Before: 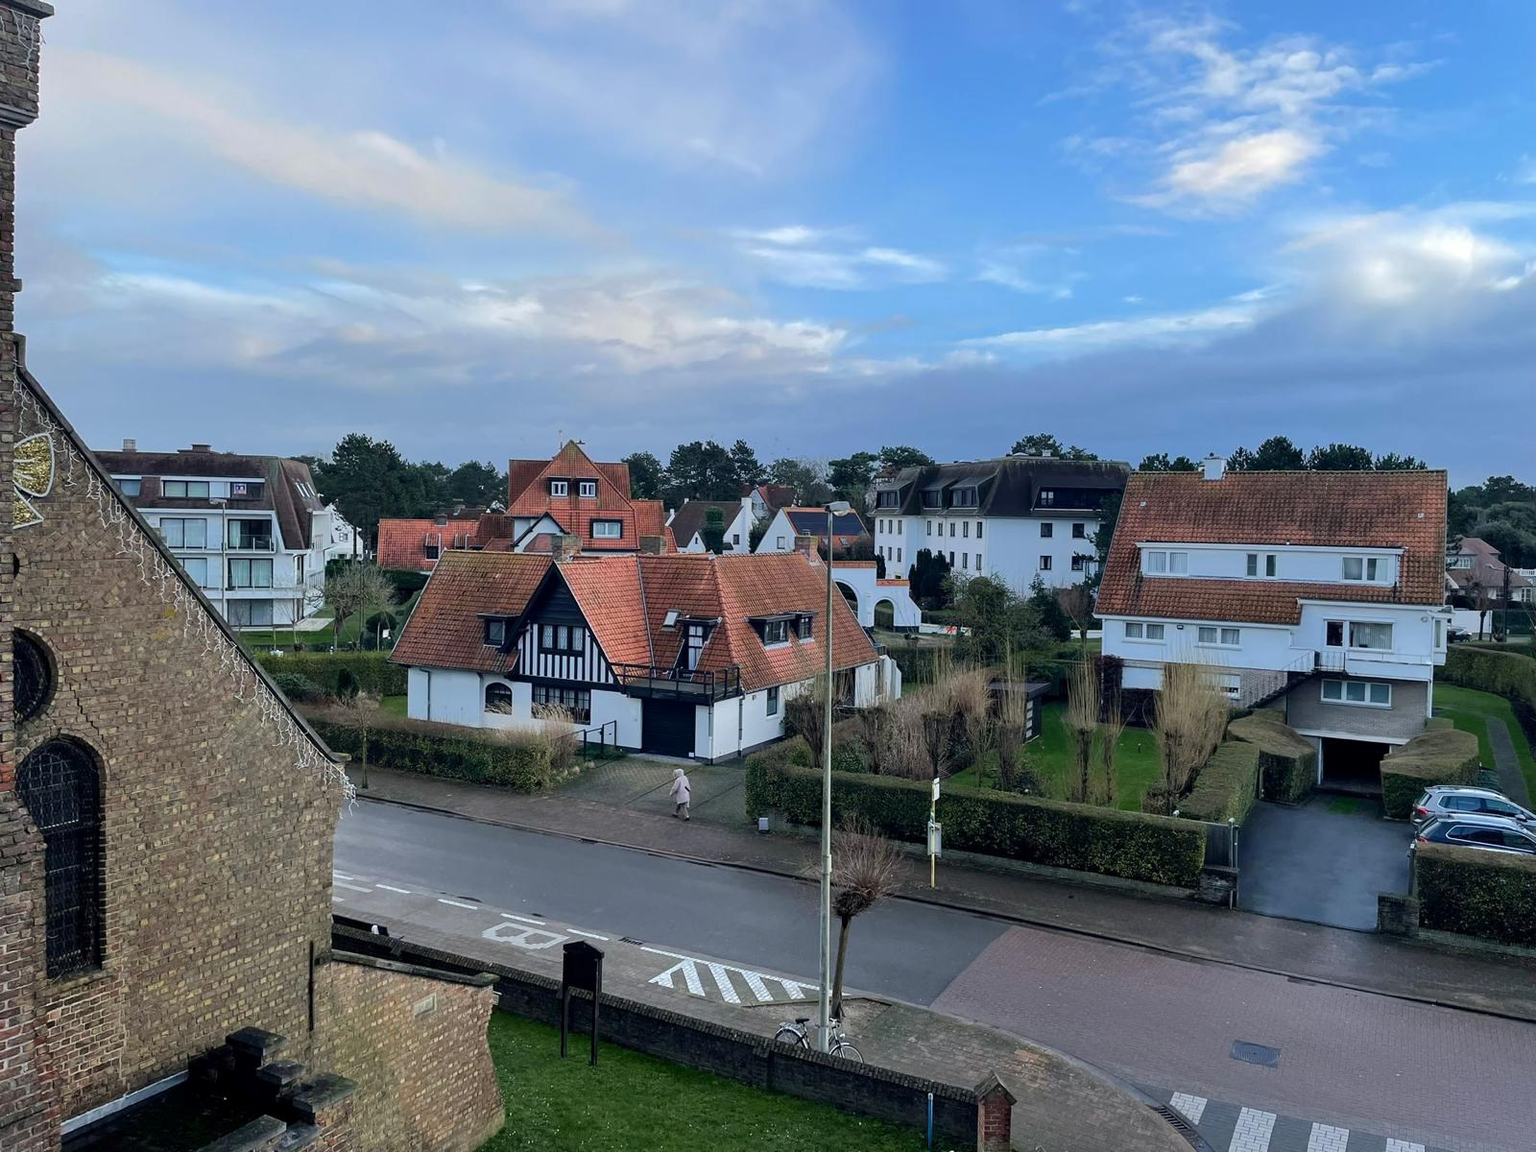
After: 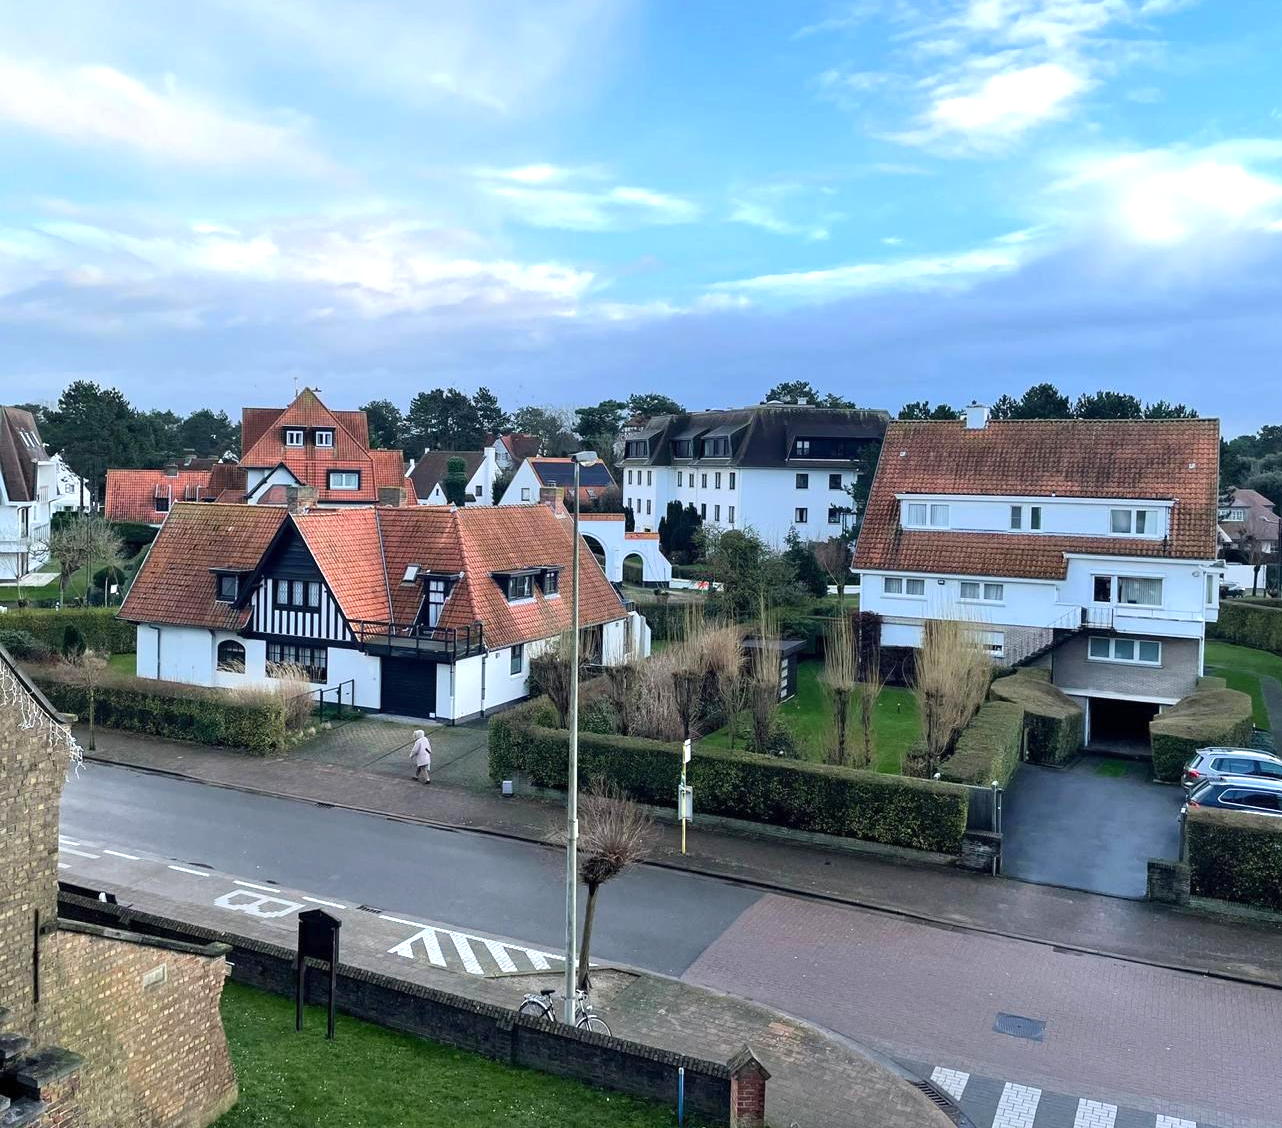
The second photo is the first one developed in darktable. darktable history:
crop and rotate: left 18.048%, top 5.97%, right 1.771%
exposure: black level correction 0, exposure 0.703 EV, compensate exposure bias true, compensate highlight preservation false
